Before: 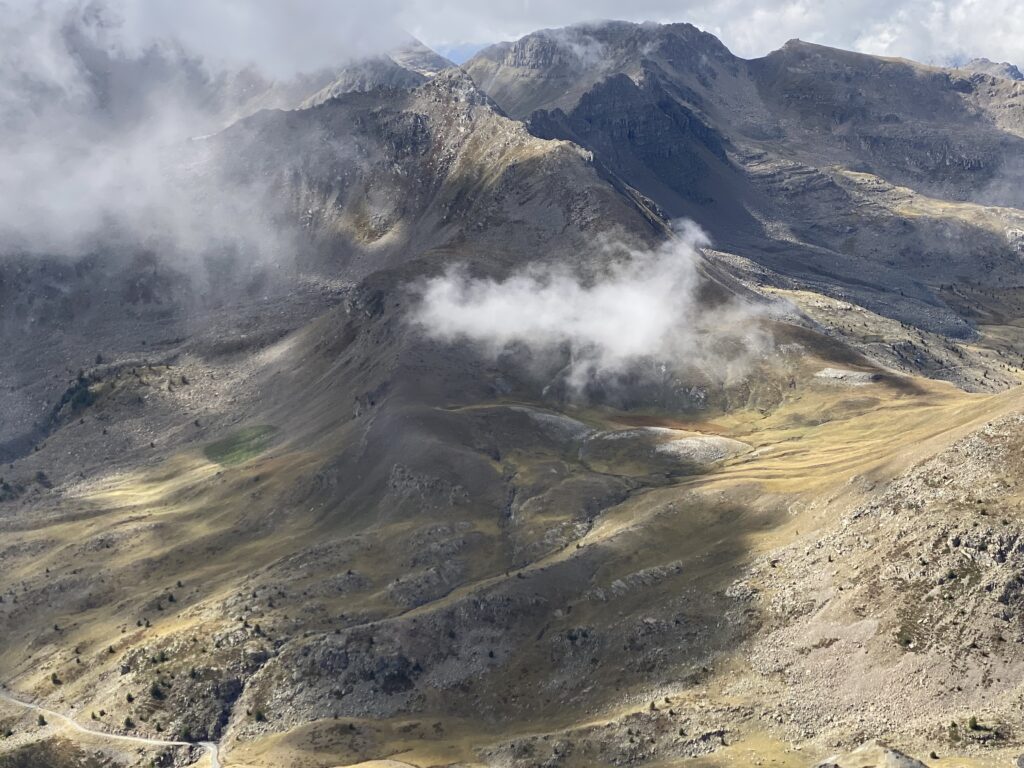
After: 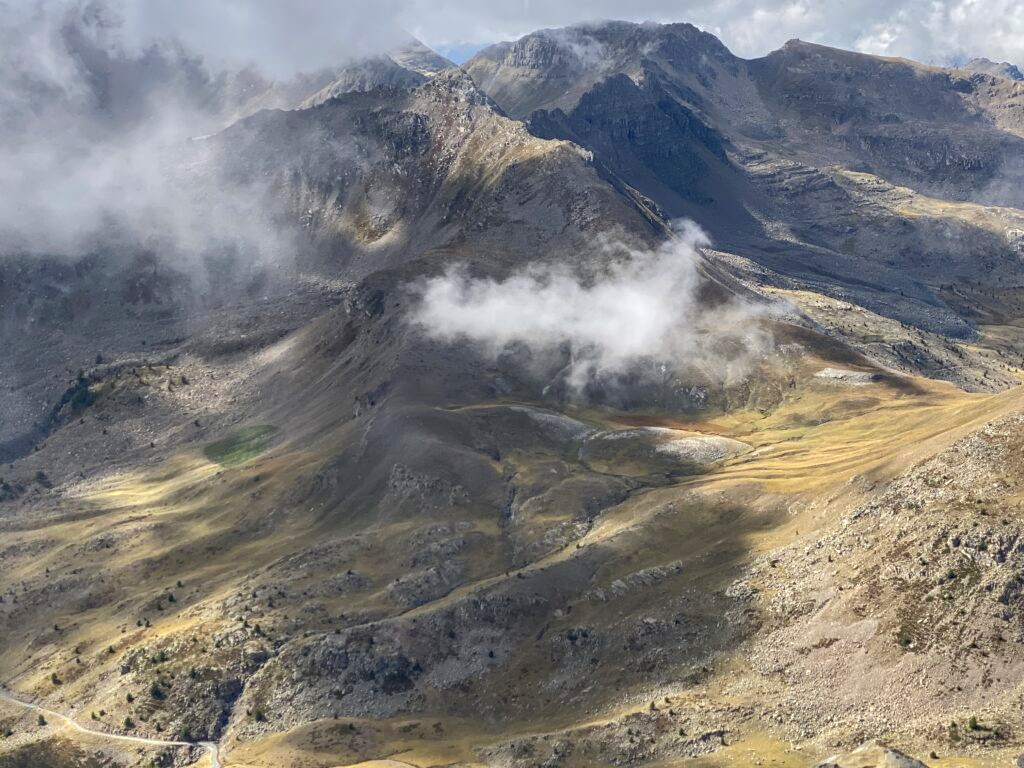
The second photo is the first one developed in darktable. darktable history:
shadows and highlights: on, module defaults
contrast brightness saturation: contrast 0.04, saturation 0.07
local contrast: on, module defaults
